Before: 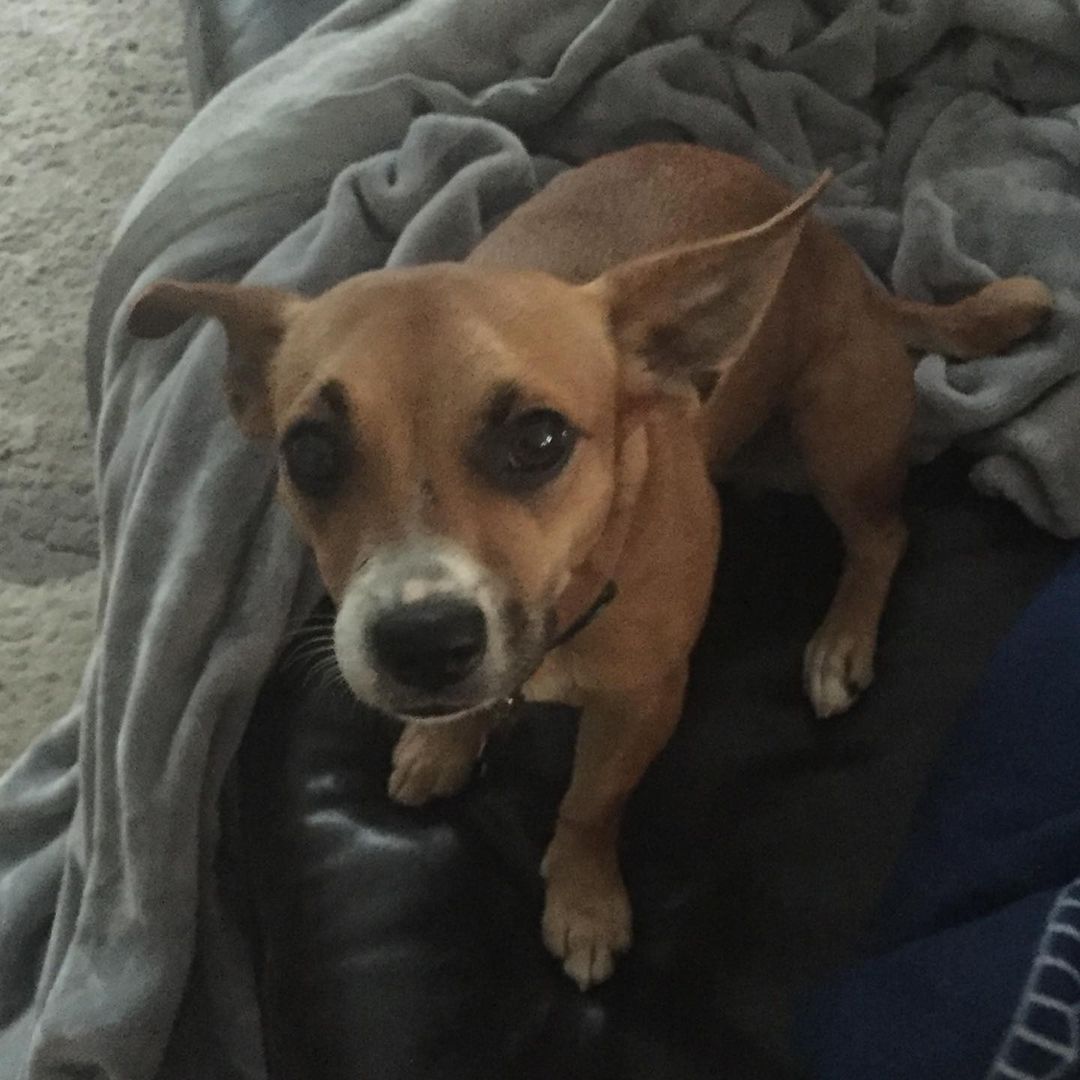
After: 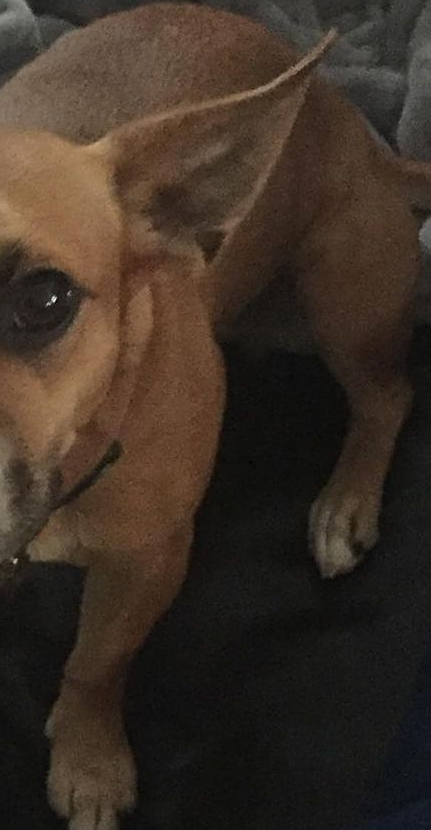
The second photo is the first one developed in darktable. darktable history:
sharpen: on, module defaults
crop: left 45.869%, top 12.974%, right 14.166%, bottom 10.148%
